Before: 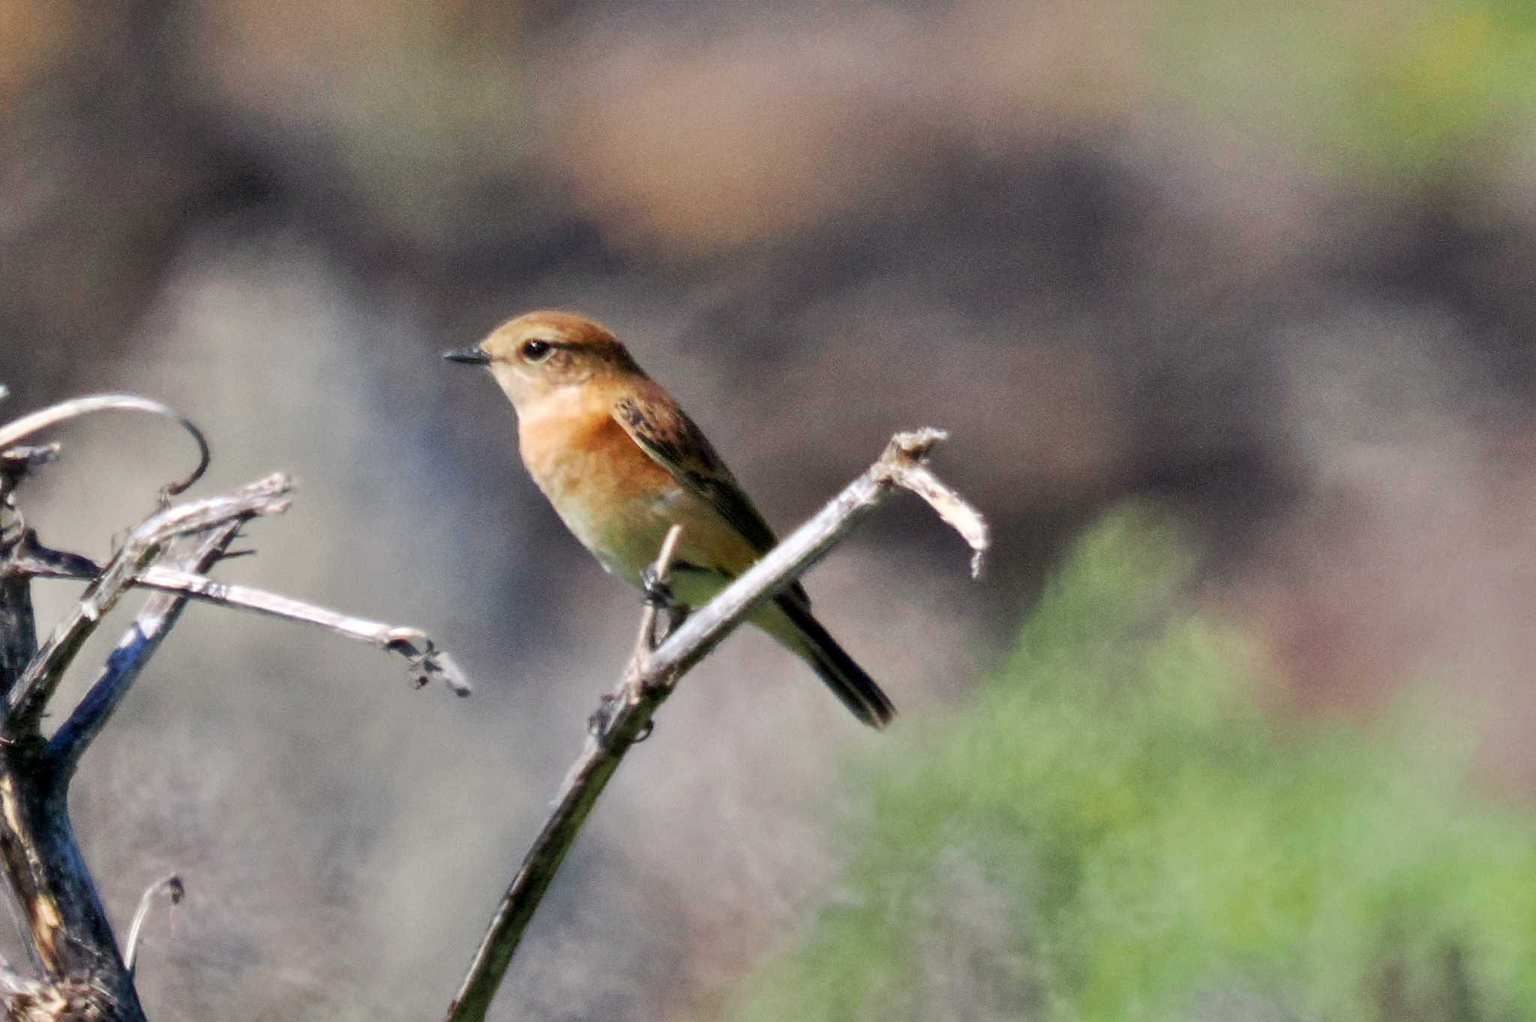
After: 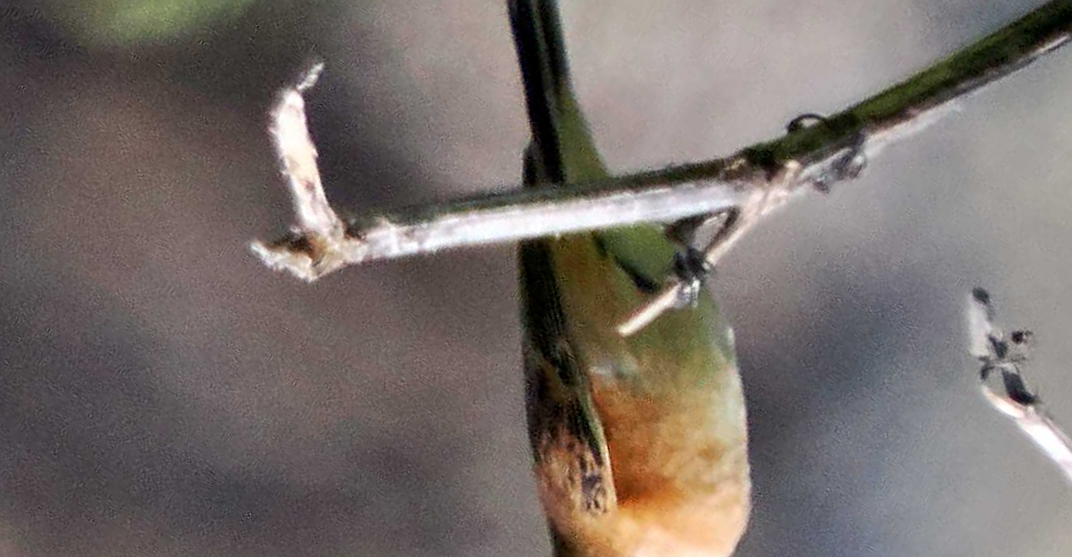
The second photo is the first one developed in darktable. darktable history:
sharpen: on, module defaults
crop and rotate: angle 147.92°, left 9.176%, top 15.661%, right 4.595%, bottom 16.919%
